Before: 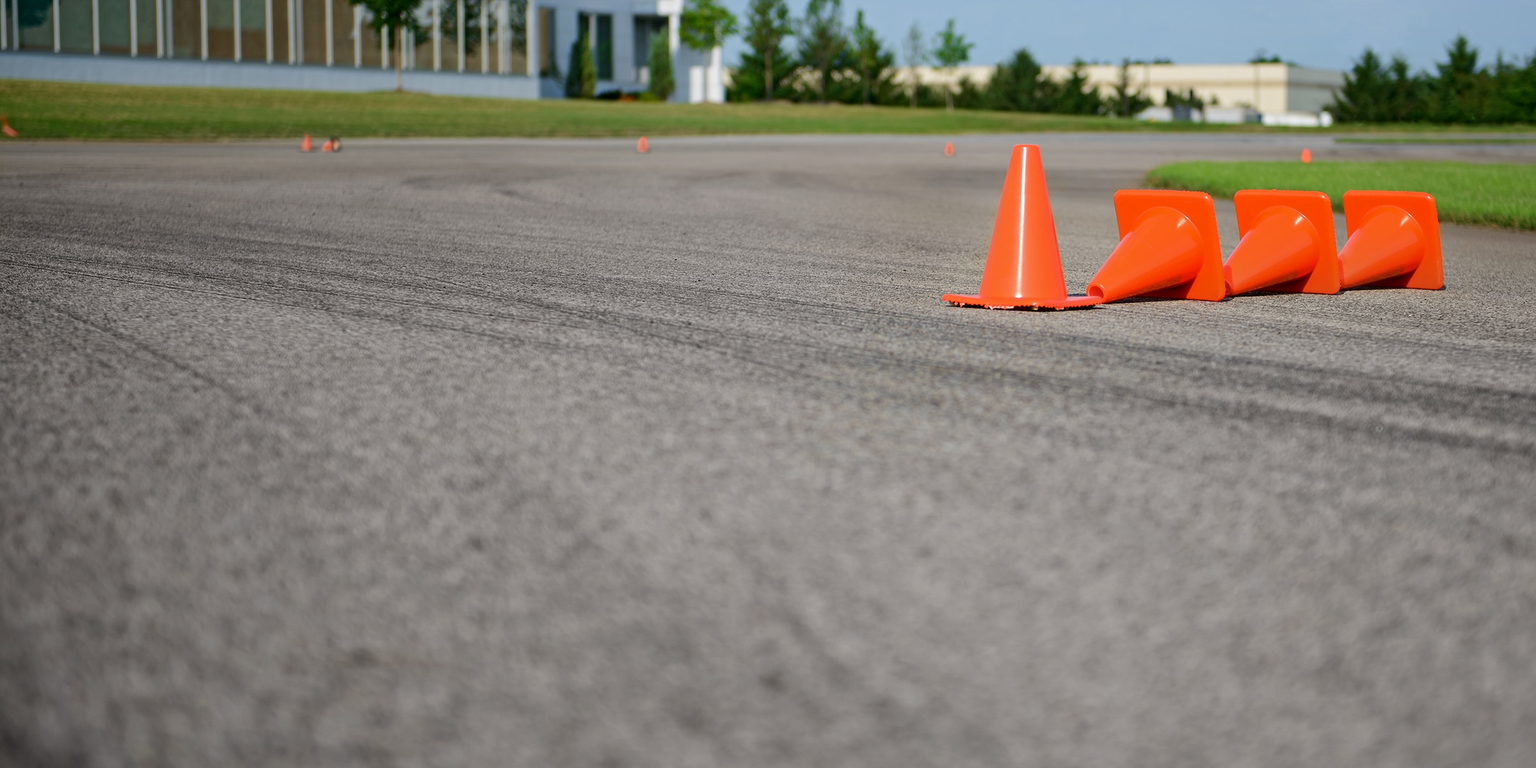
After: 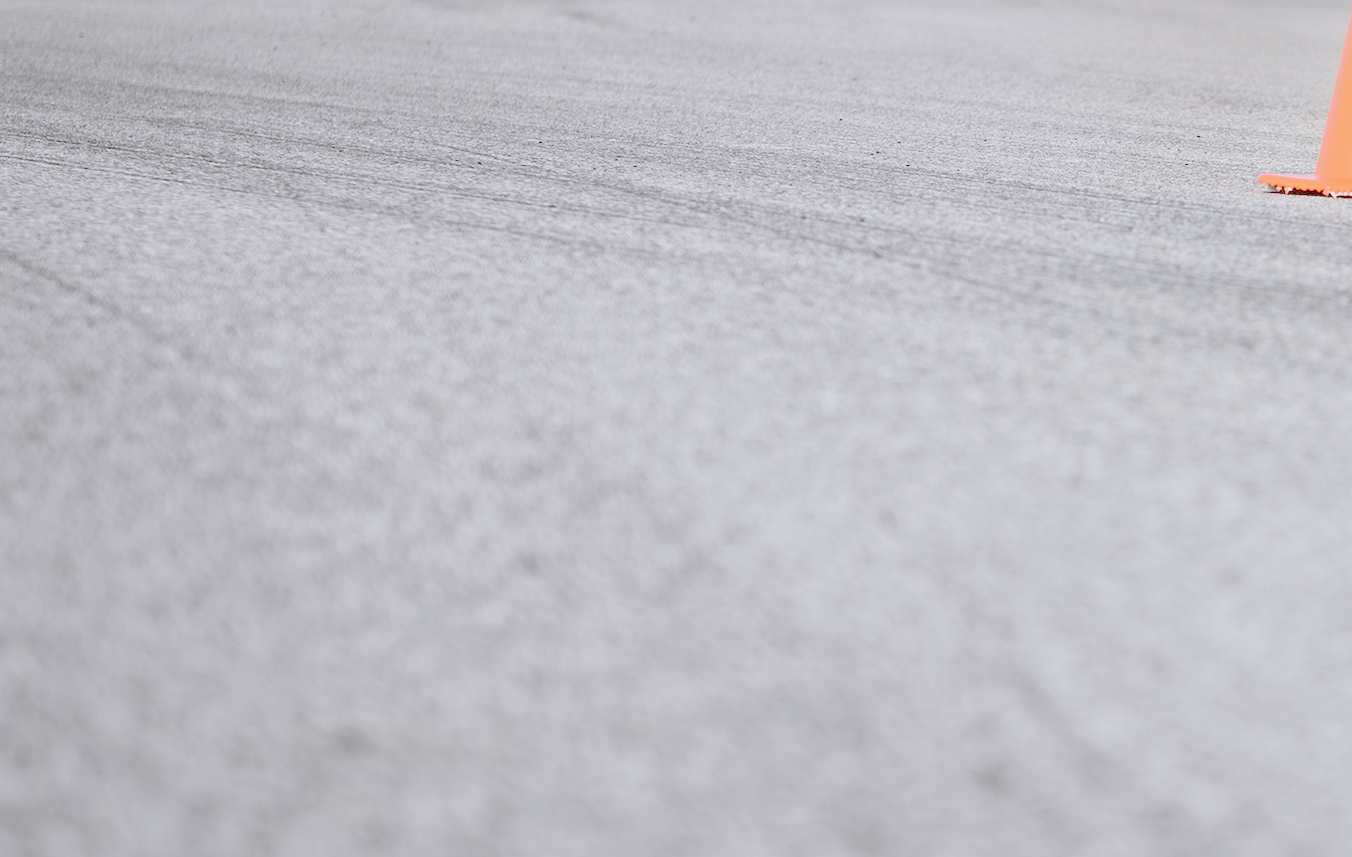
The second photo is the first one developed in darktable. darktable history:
white balance: red 0.967, blue 1.119, emerald 0.756
crop: left 8.966%, top 23.852%, right 34.699%, bottom 4.703%
shadows and highlights: shadows 62.66, white point adjustment 0.37, highlights -34.44, compress 83.82%
